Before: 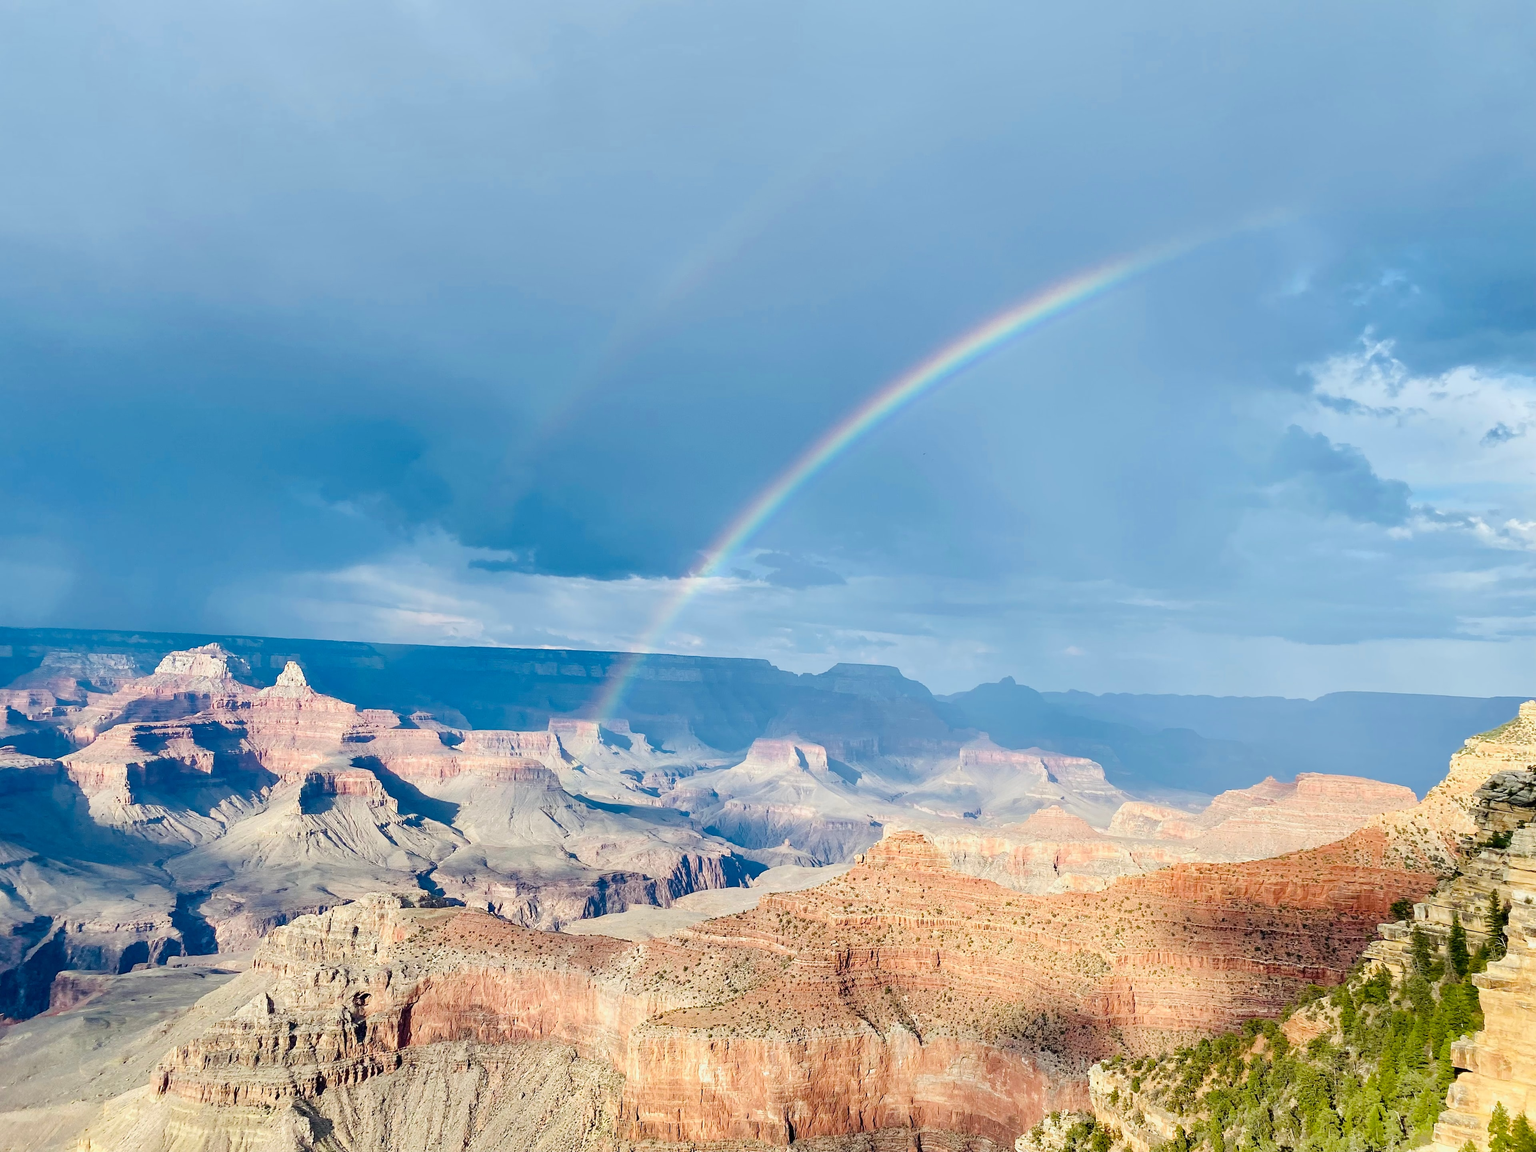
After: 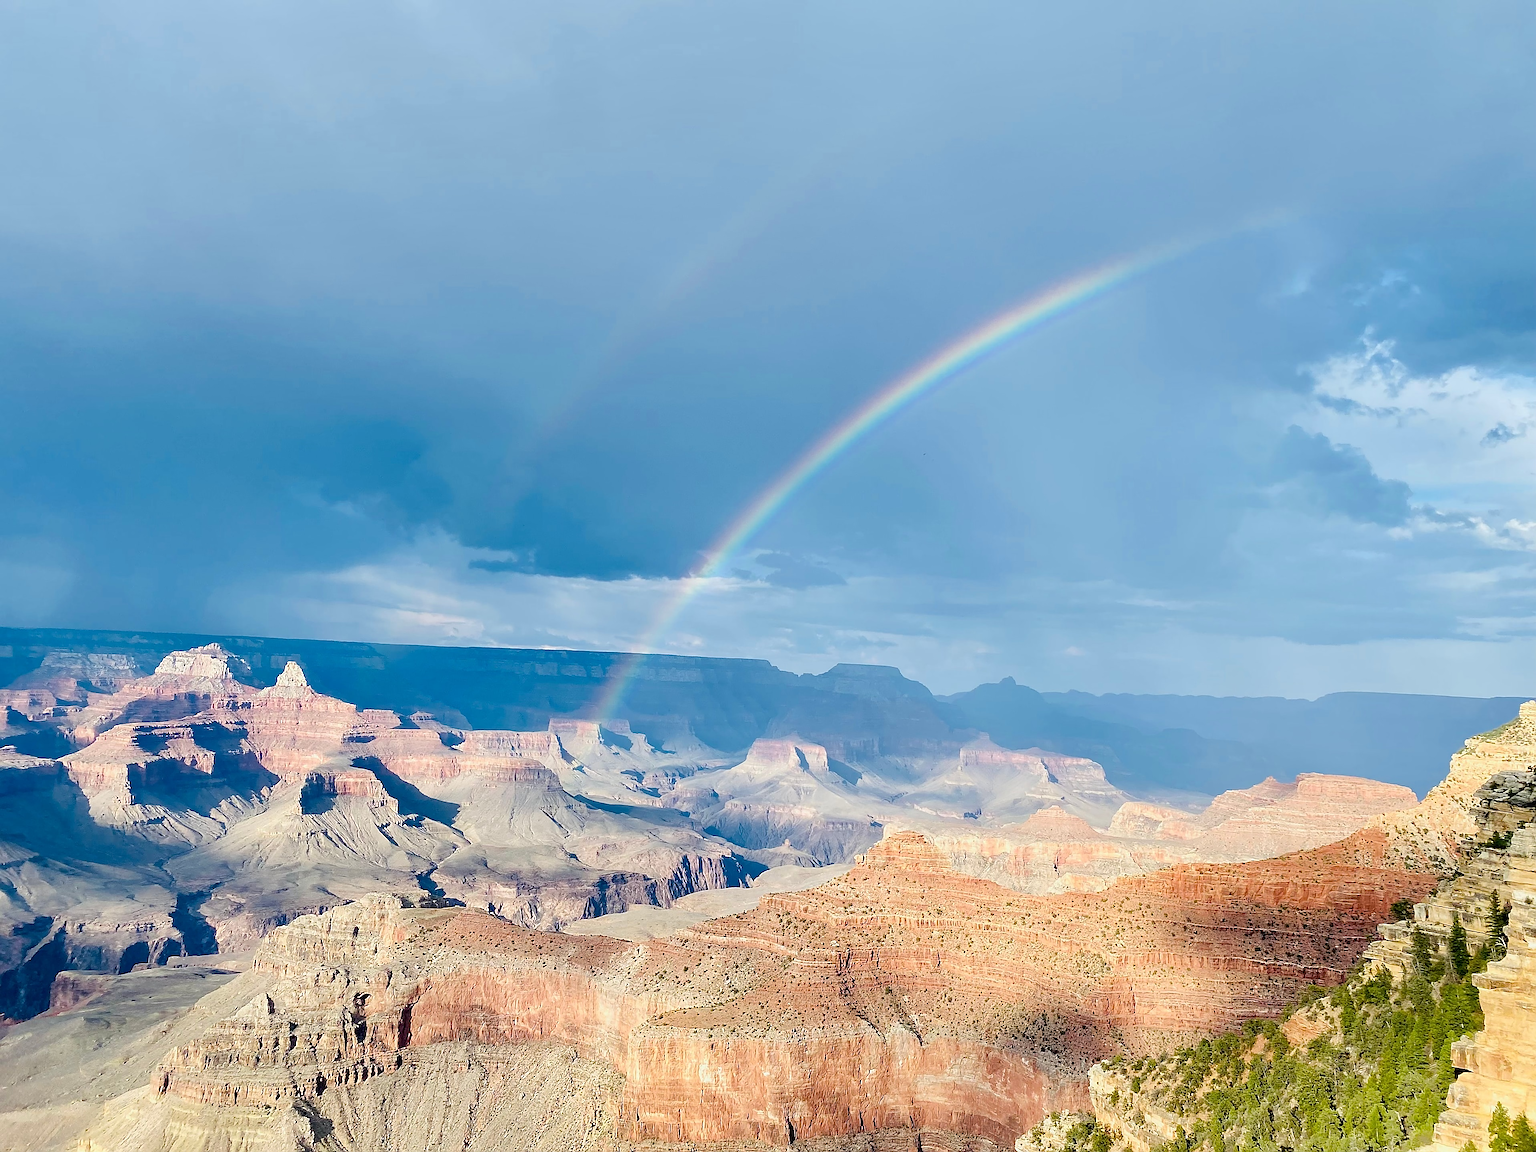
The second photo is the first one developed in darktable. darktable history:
sharpen: radius 1.416, amount 1.262, threshold 0.83
